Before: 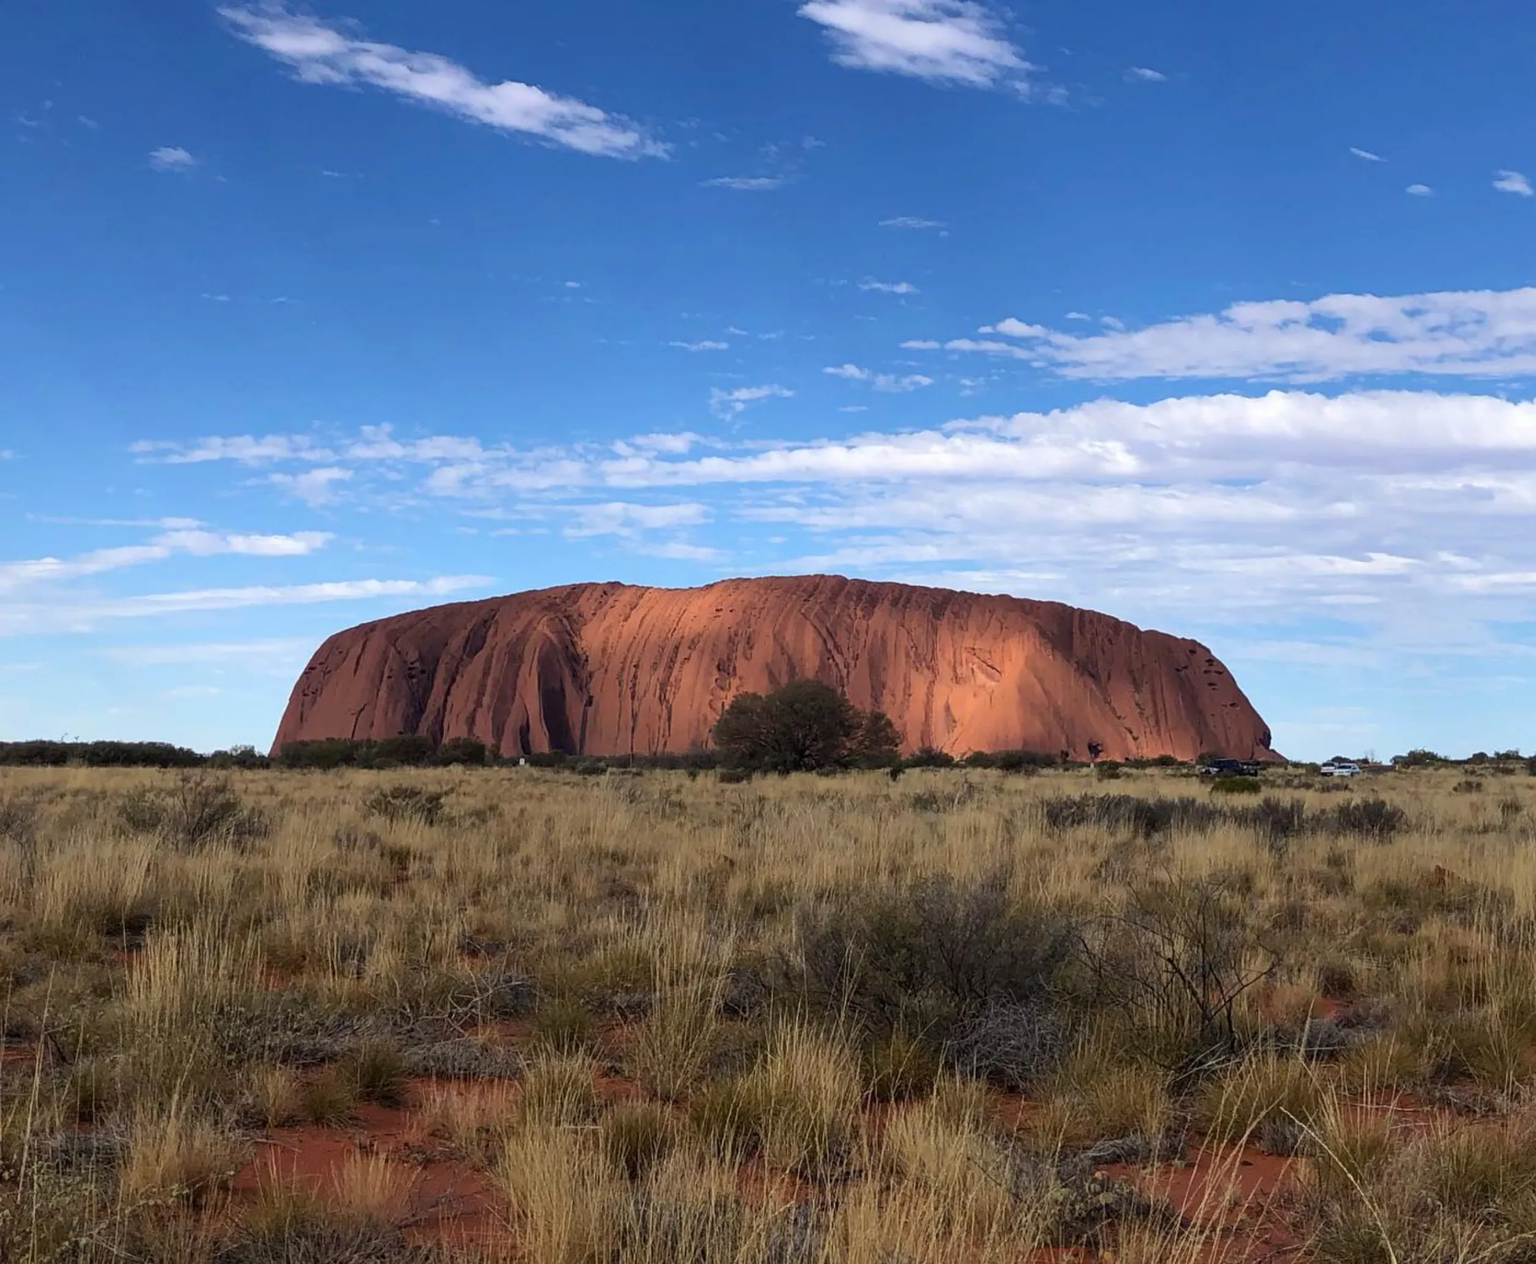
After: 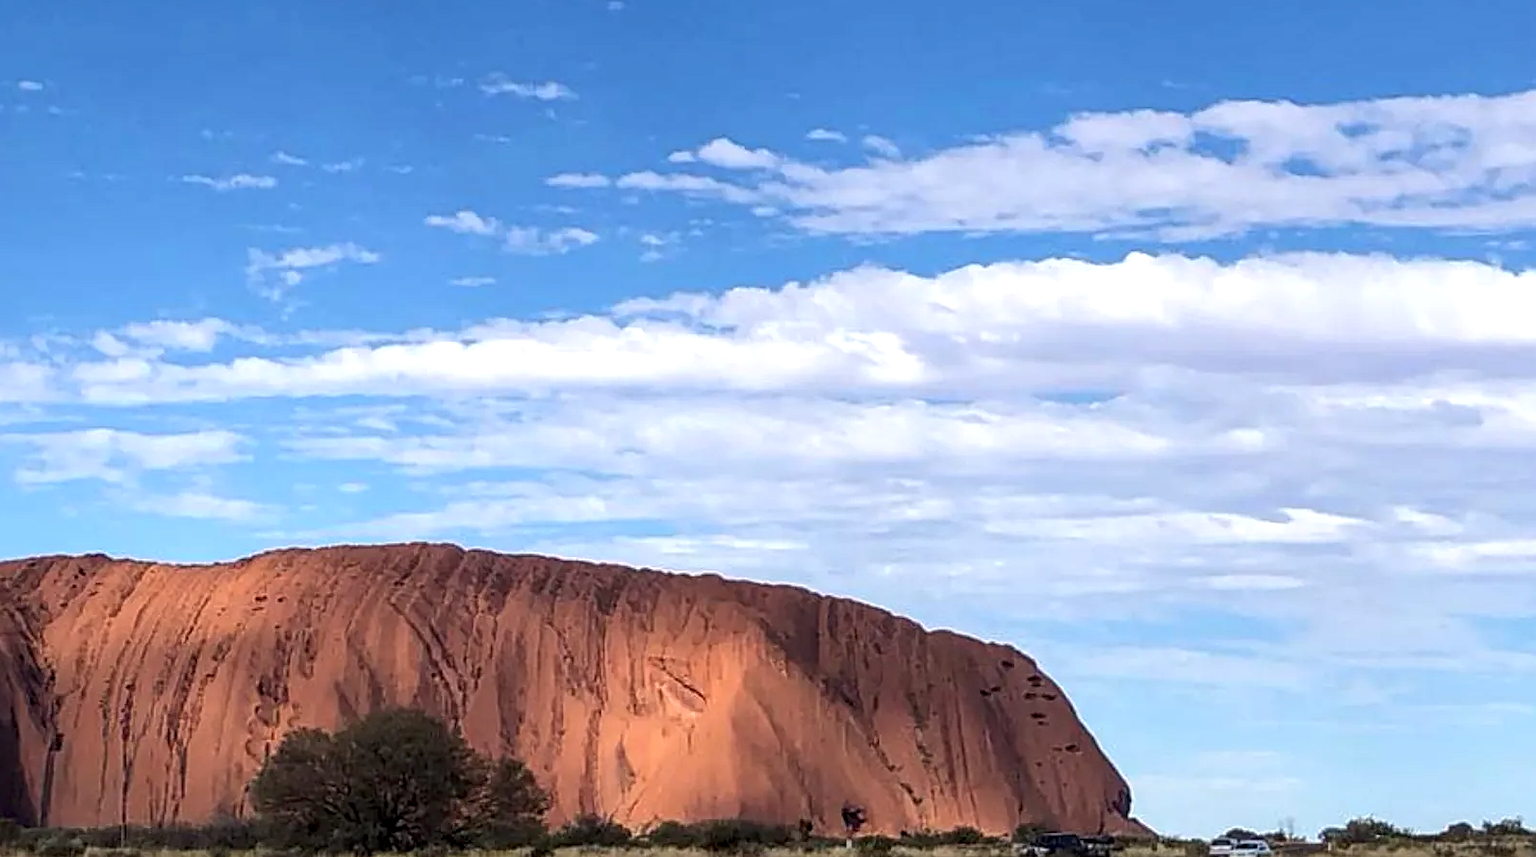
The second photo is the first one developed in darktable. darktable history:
sharpen: radius 2.502, amount 0.326
local contrast: on, module defaults
crop: left 36.053%, top 18.26%, right 0.482%, bottom 38.679%
levels: levels [0, 0.476, 0.951]
